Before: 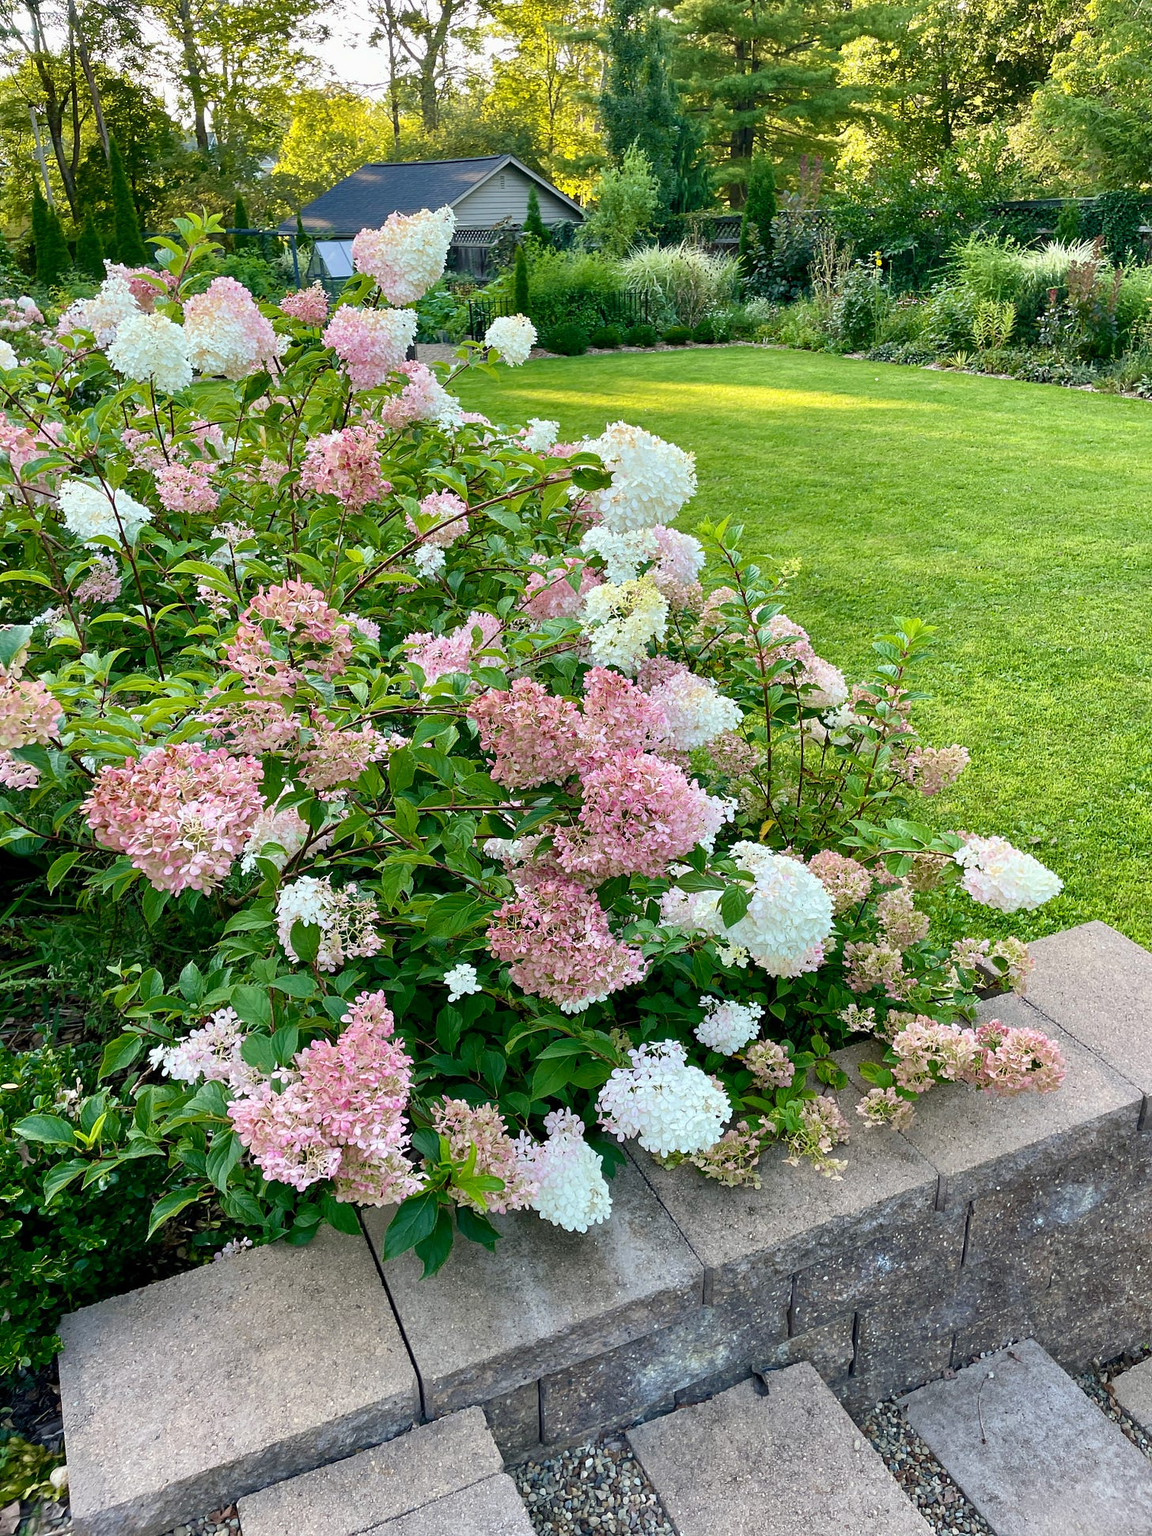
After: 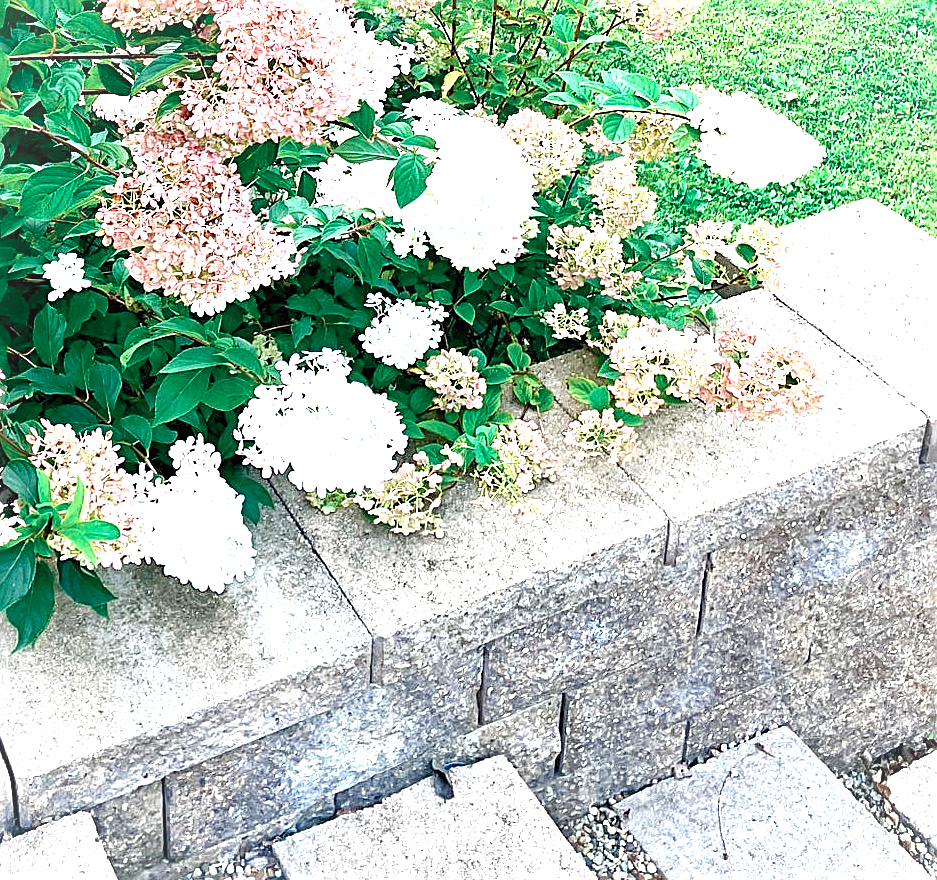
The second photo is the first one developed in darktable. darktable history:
color balance rgb: perceptual saturation grading › global saturation 20%, perceptual saturation grading › highlights -25.218%, perceptual saturation grading › shadows 24.656%
crop and rotate: left 35.614%, top 49.774%, bottom 4.874%
contrast brightness saturation: contrast 0.048
sharpen: radius 2.566, amount 0.684
vignetting: fall-off start 91.39%, brightness 0.053, saturation 0.001
color zones: curves: ch0 [(0, 0.5) (0.125, 0.4) (0.25, 0.5) (0.375, 0.4) (0.5, 0.4) (0.625, 0.35) (0.75, 0.35) (0.875, 0.5)]; ch1 [(0, 0.35) (0.125, 0.45) (0.25, 0.35) (0.375, 0.35) (0.5, 0.35) (0.625, 0.35) (0.75, 0.45) (0.875, 0.35)]; ch2 [(0, 0.6) (0.125, 0.5) (0.25, 0.5) (0.375, 0.6) (0.5, 0.6) (0.625, 0.5) (0.75, 0.5) (0.875, 0.5)]
exposure: black level correction 0, exposure 2.105 EV, compensate highlight preservation false
